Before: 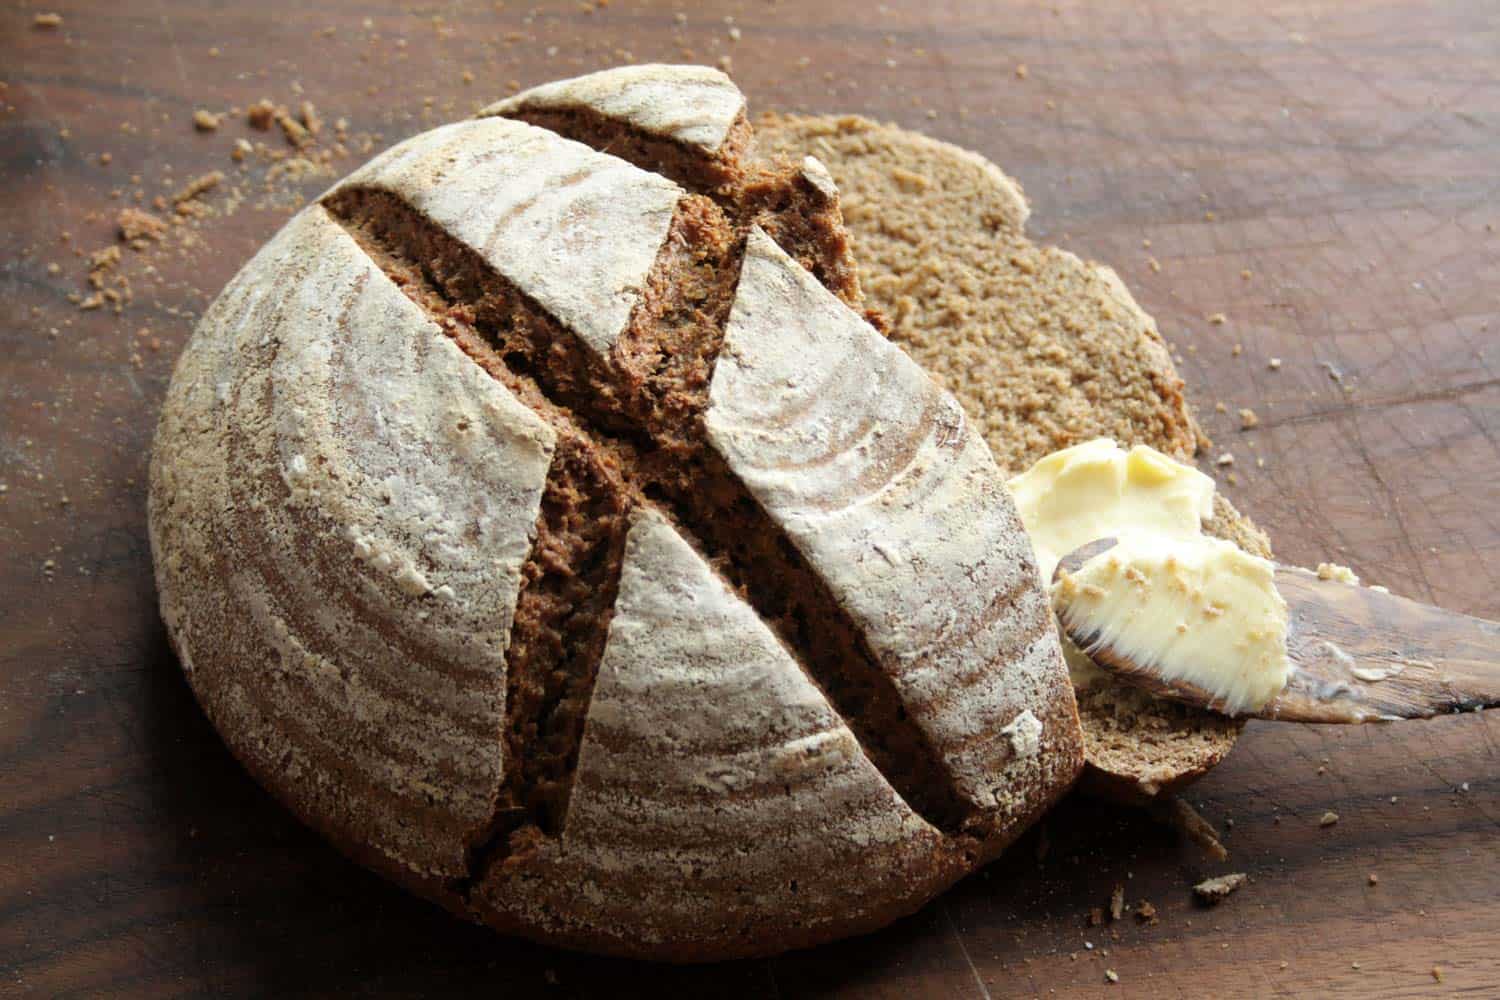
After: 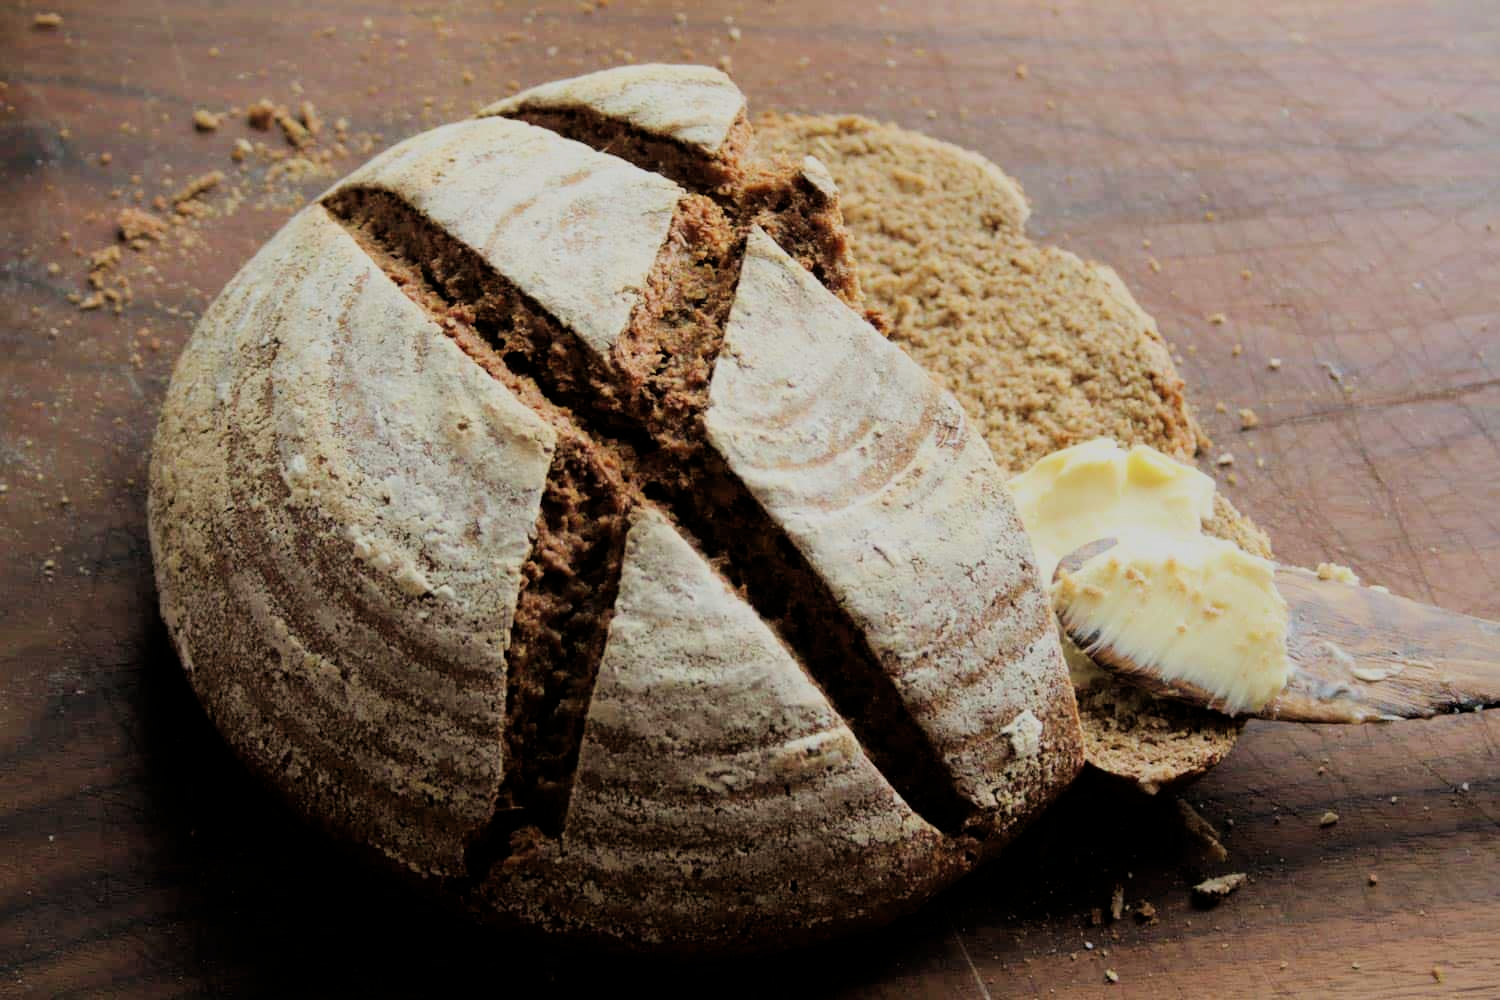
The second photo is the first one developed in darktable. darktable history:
filmic rgb: black relative exposure -9.28 EV, white relative exposure 6.72 EV, hardness 3.05, contrast 1.057
velvia: on, module defaults
